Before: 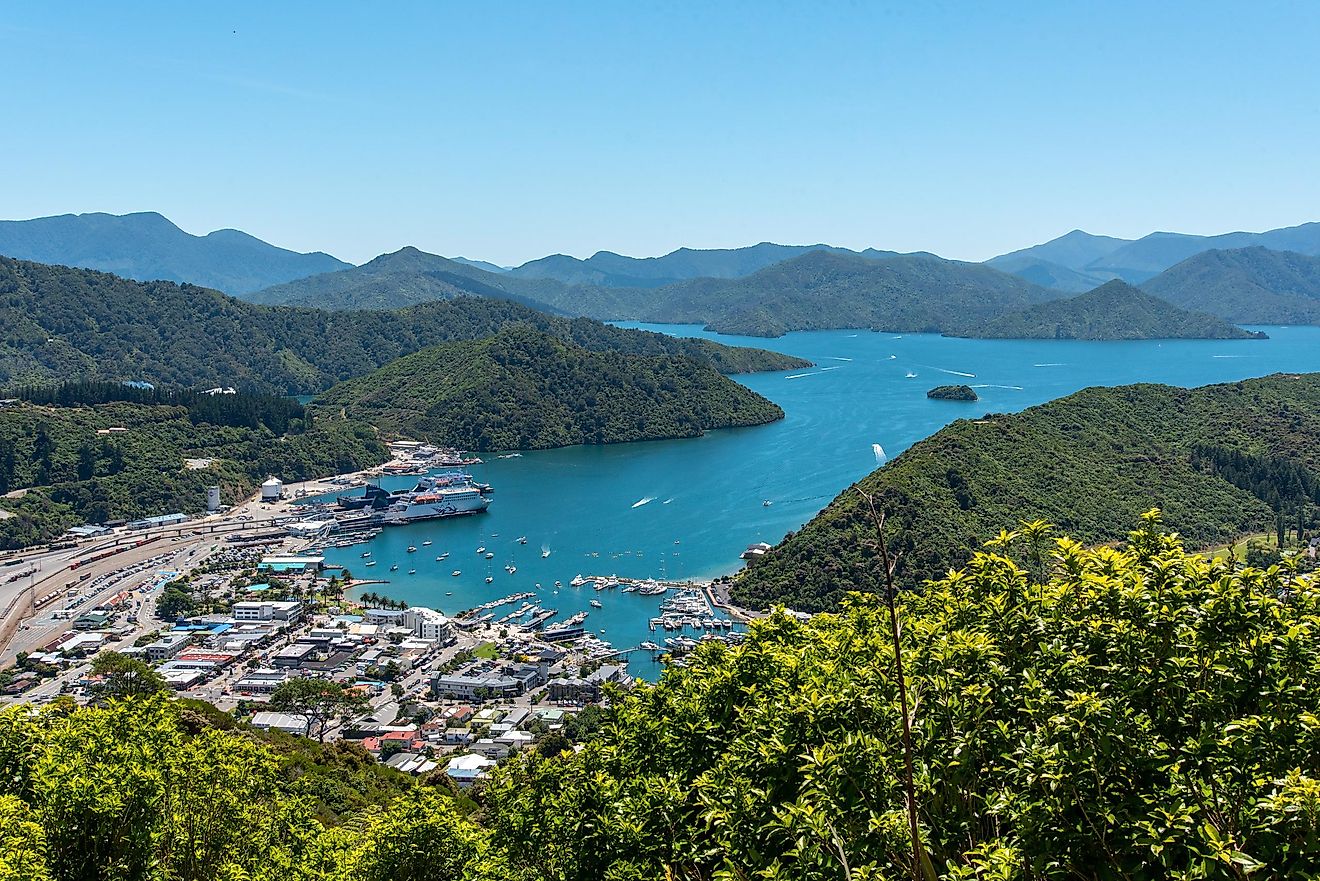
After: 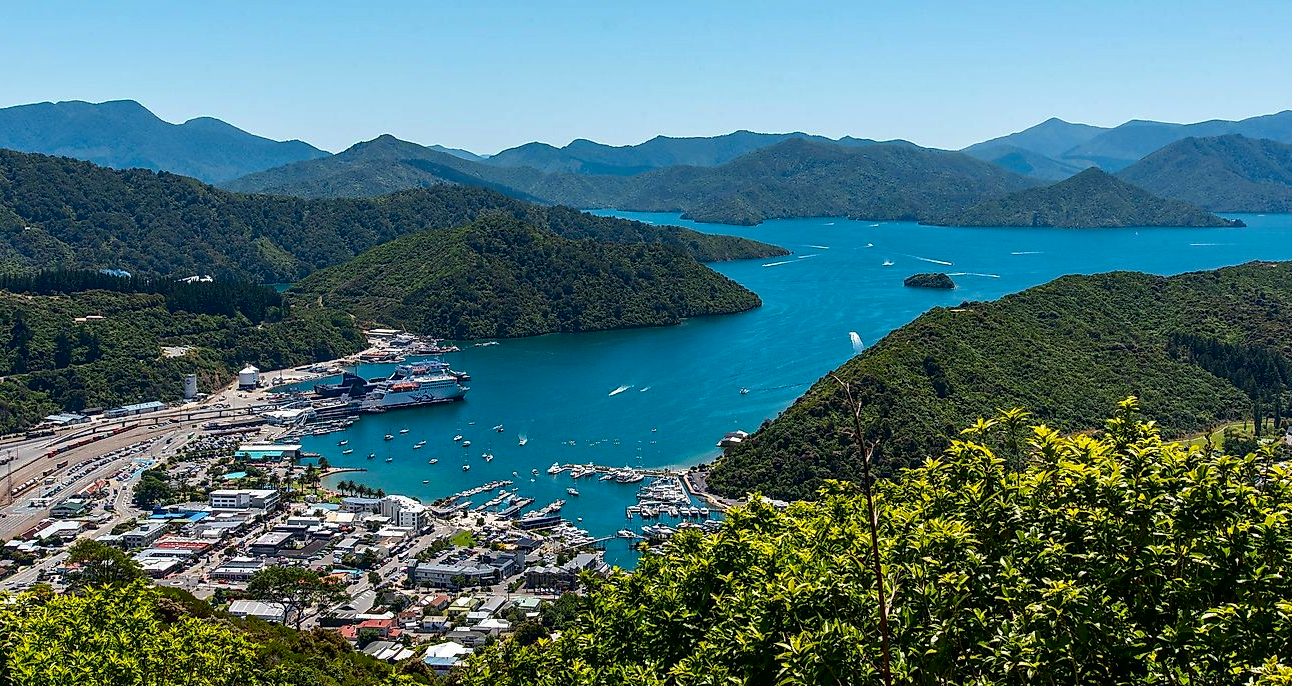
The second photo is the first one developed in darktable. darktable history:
crop and rotate: left 1.814%, top 12.818%, right 0.25%, bottom 9.225%
contrast brightness saturation: contrast 0.07, brightness -0.14, saturation 0.11
